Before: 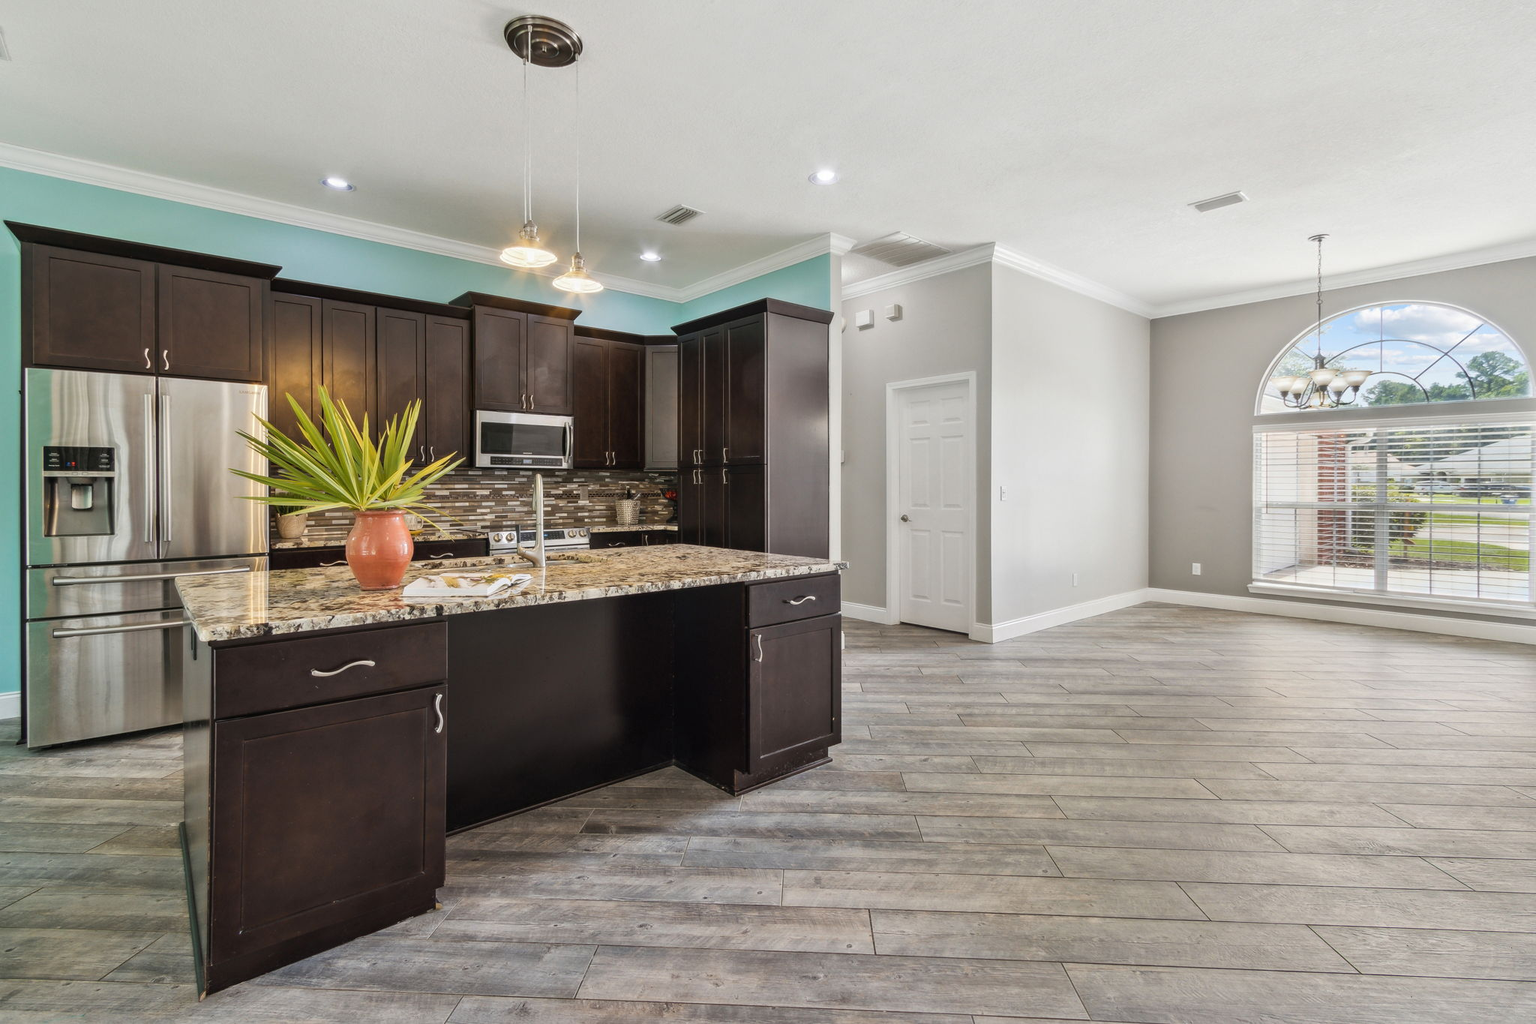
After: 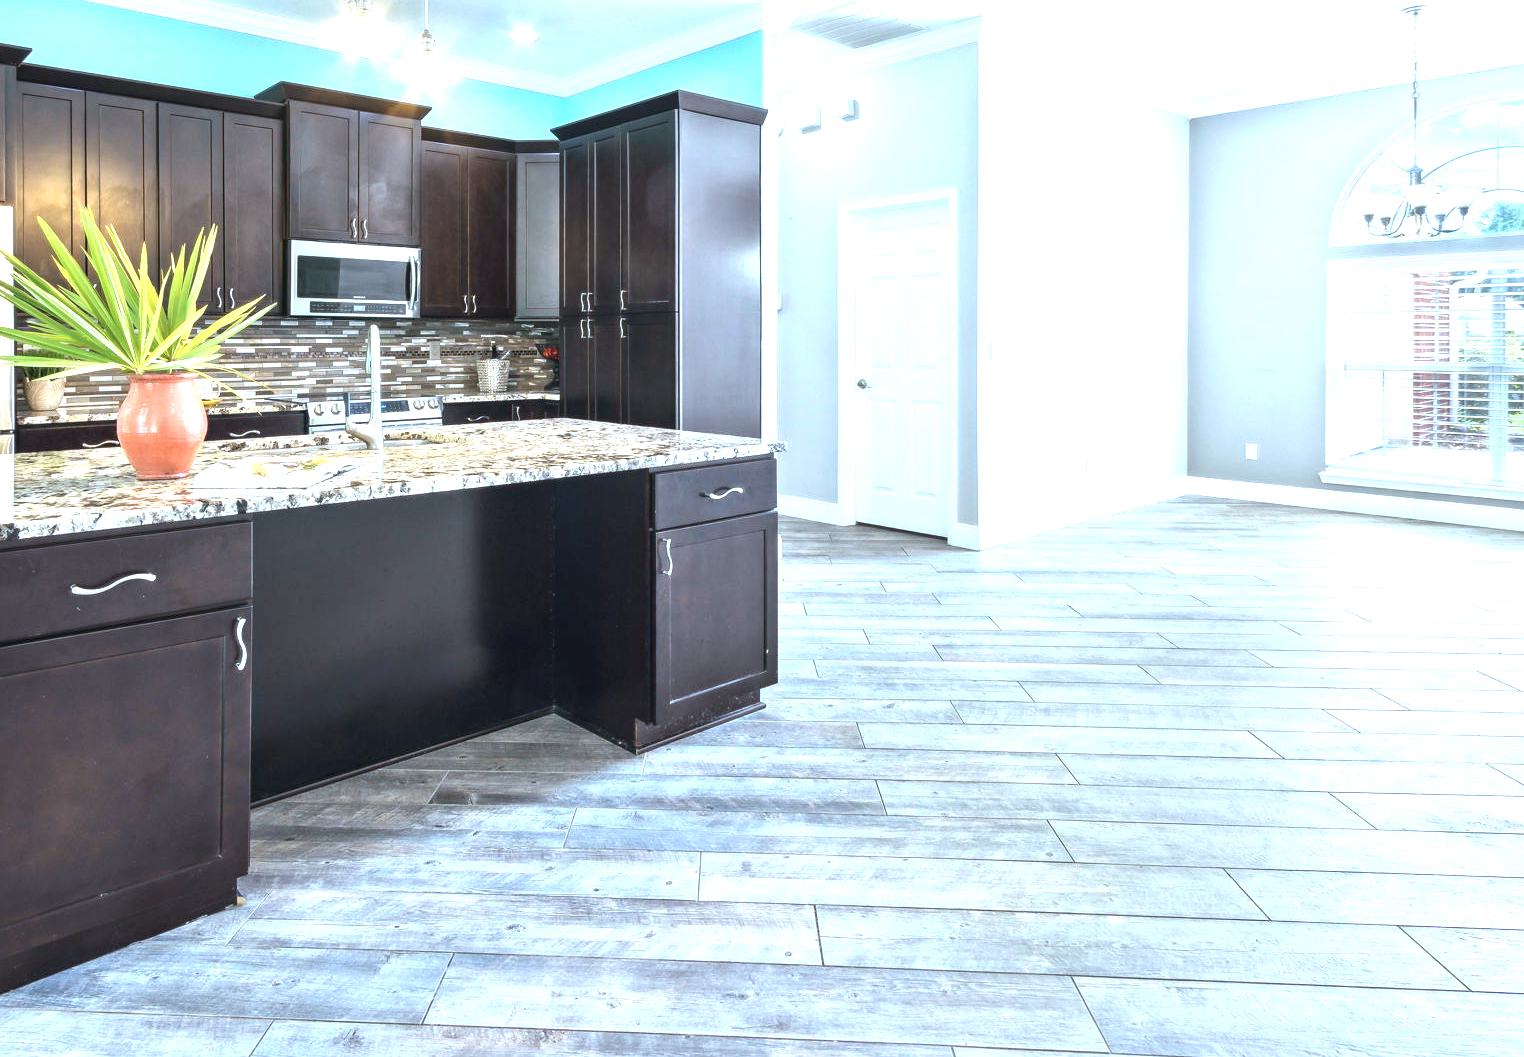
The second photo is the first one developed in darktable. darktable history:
crop: left 16.824%, top 22.506%, right 8.753%
color calibration: x 0.397, y 0.386, temperature 3695.16 K
exposure: black level correction 0, exposure 1.463 EV, compensate highlight preservation false
